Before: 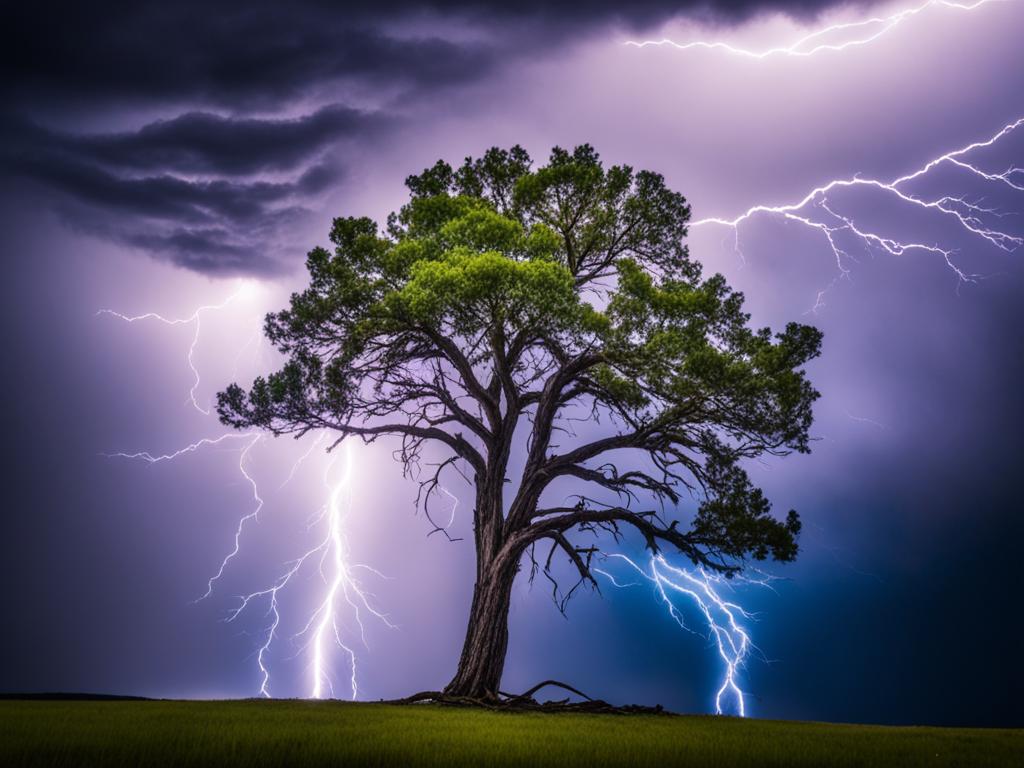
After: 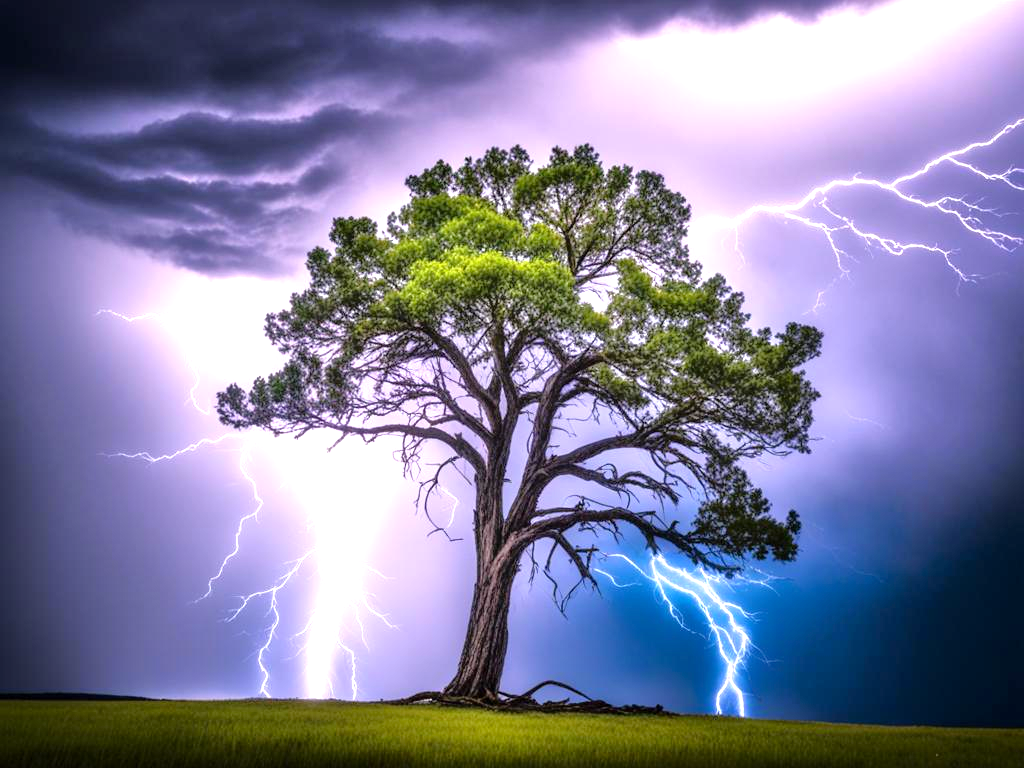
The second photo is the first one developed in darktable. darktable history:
exposure: black level correction 0.001, exposure 1.05 EV, compensate exposure bias true, compensate highlight preservation false
tone equalizer: -8 EV 0.001 EV, -7 EV -0.004 EV, -6 EV 0.009 EV, -5 EV 0.032 EV, -4 EV 0.276 EV, -3 EV 0.644 EV, -2 EV 0.584 EV, -1 EV 0.187 EV, +0 EV 0.024 EV
